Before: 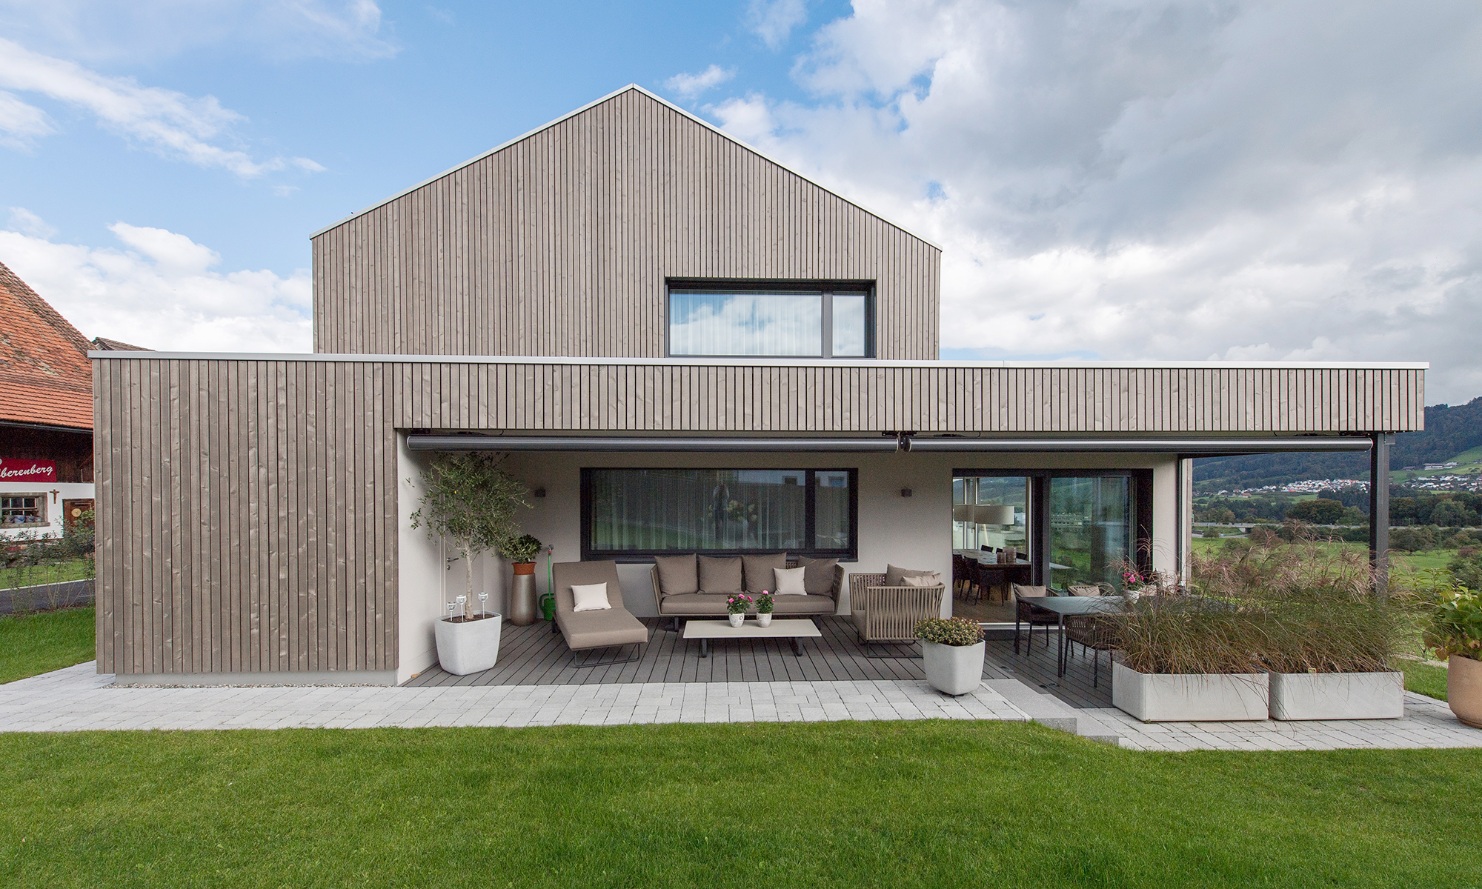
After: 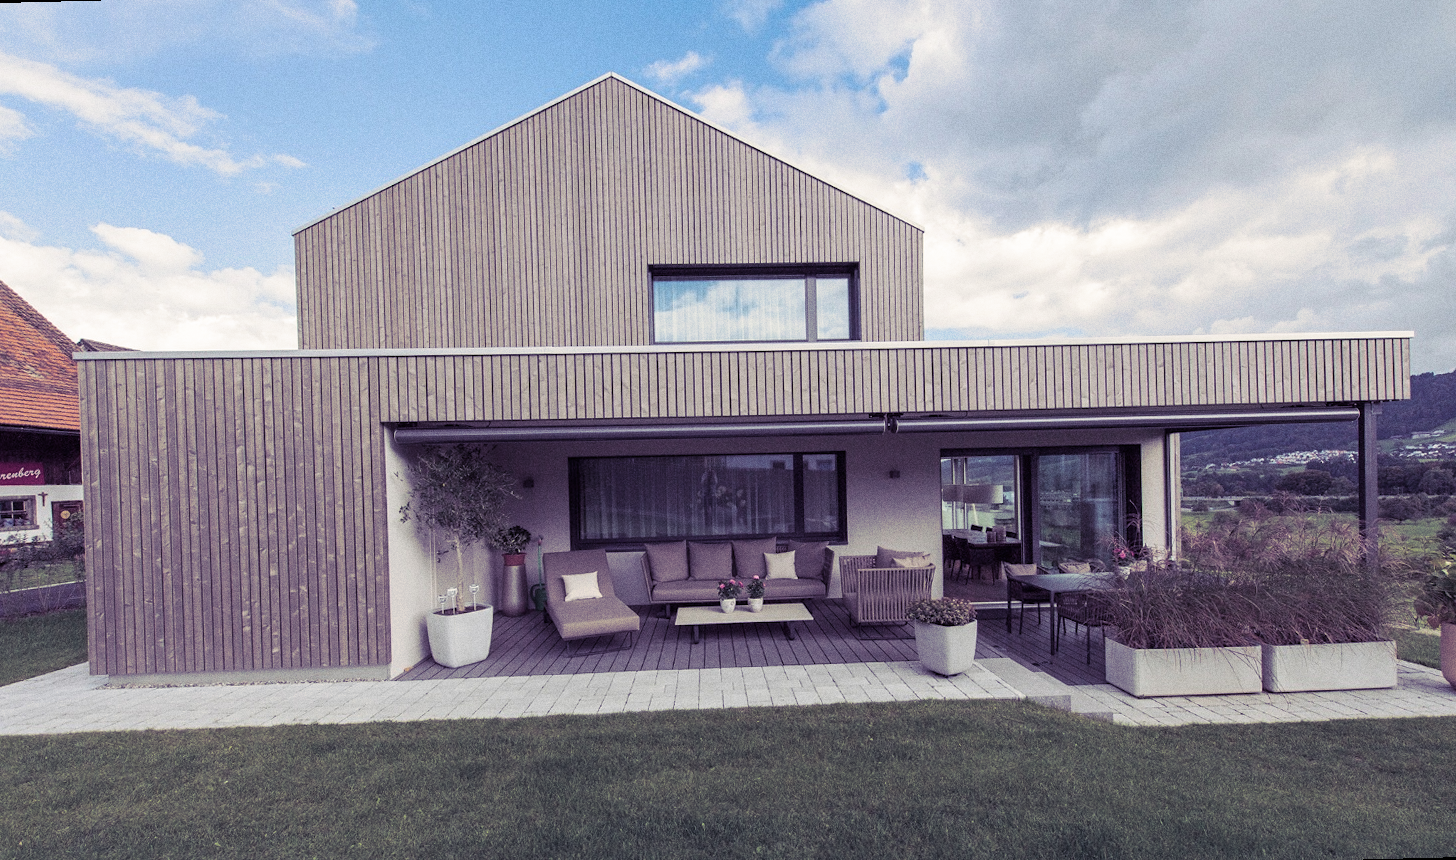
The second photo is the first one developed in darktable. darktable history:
rotate and perspective: rotation -1.42°, crop left 0.016, crop right 0.984, crop top 0.035, crop bottom 0.965
split-toning: shadows › hue 255.6°, shadows › saturation 0.66, highlights › hue 43.2°, highlights › saturation 0.68, balance -50.1
grain: coarseness 0.09 ISO
tone equalizer: on, module defaults
